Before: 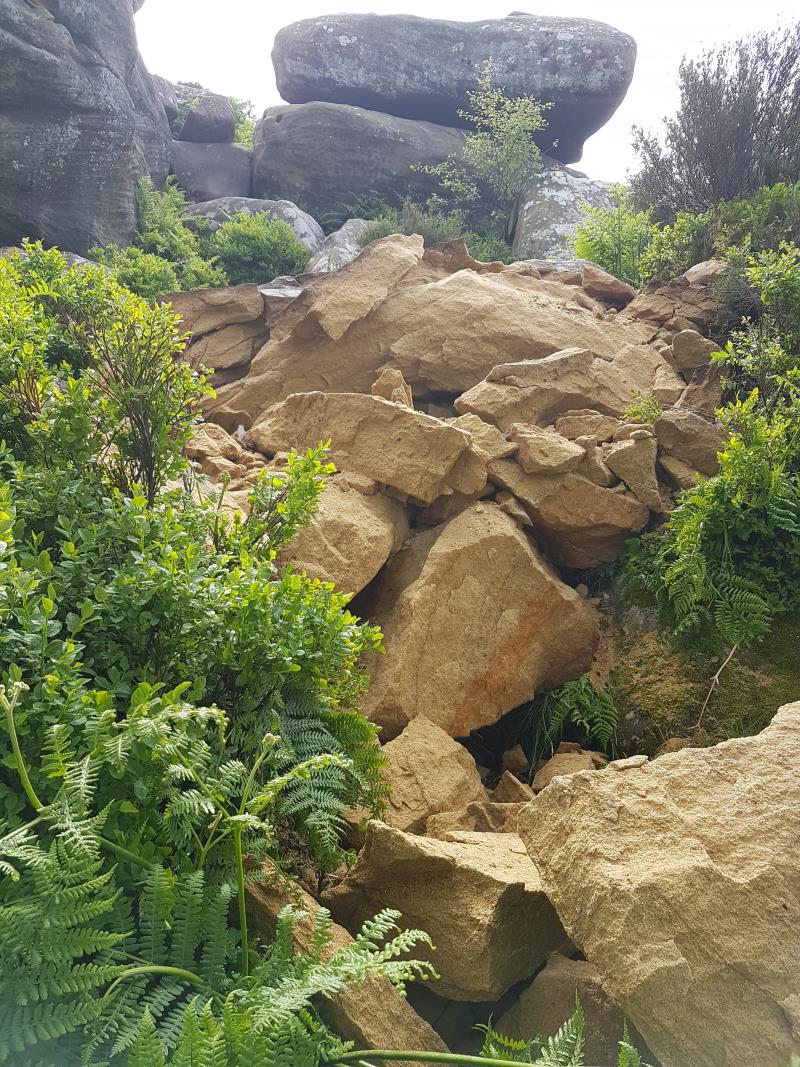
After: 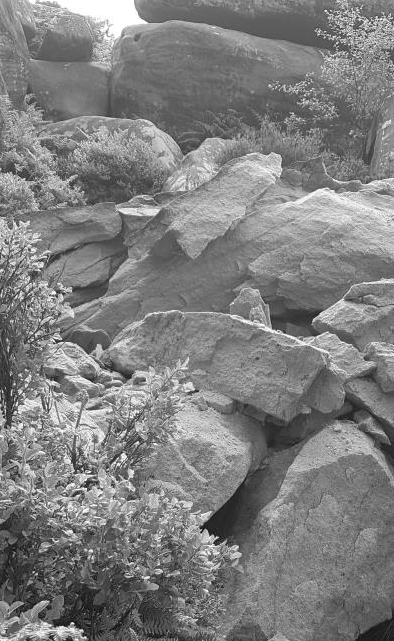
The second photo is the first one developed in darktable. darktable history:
monochrome: a 1.94, b -0.638
base curve: exposure shift 0, preserve colors none
crop: left 17.835%, top 7.675%, right 32.881%, bottom 32.213%
levels: mode automatic
